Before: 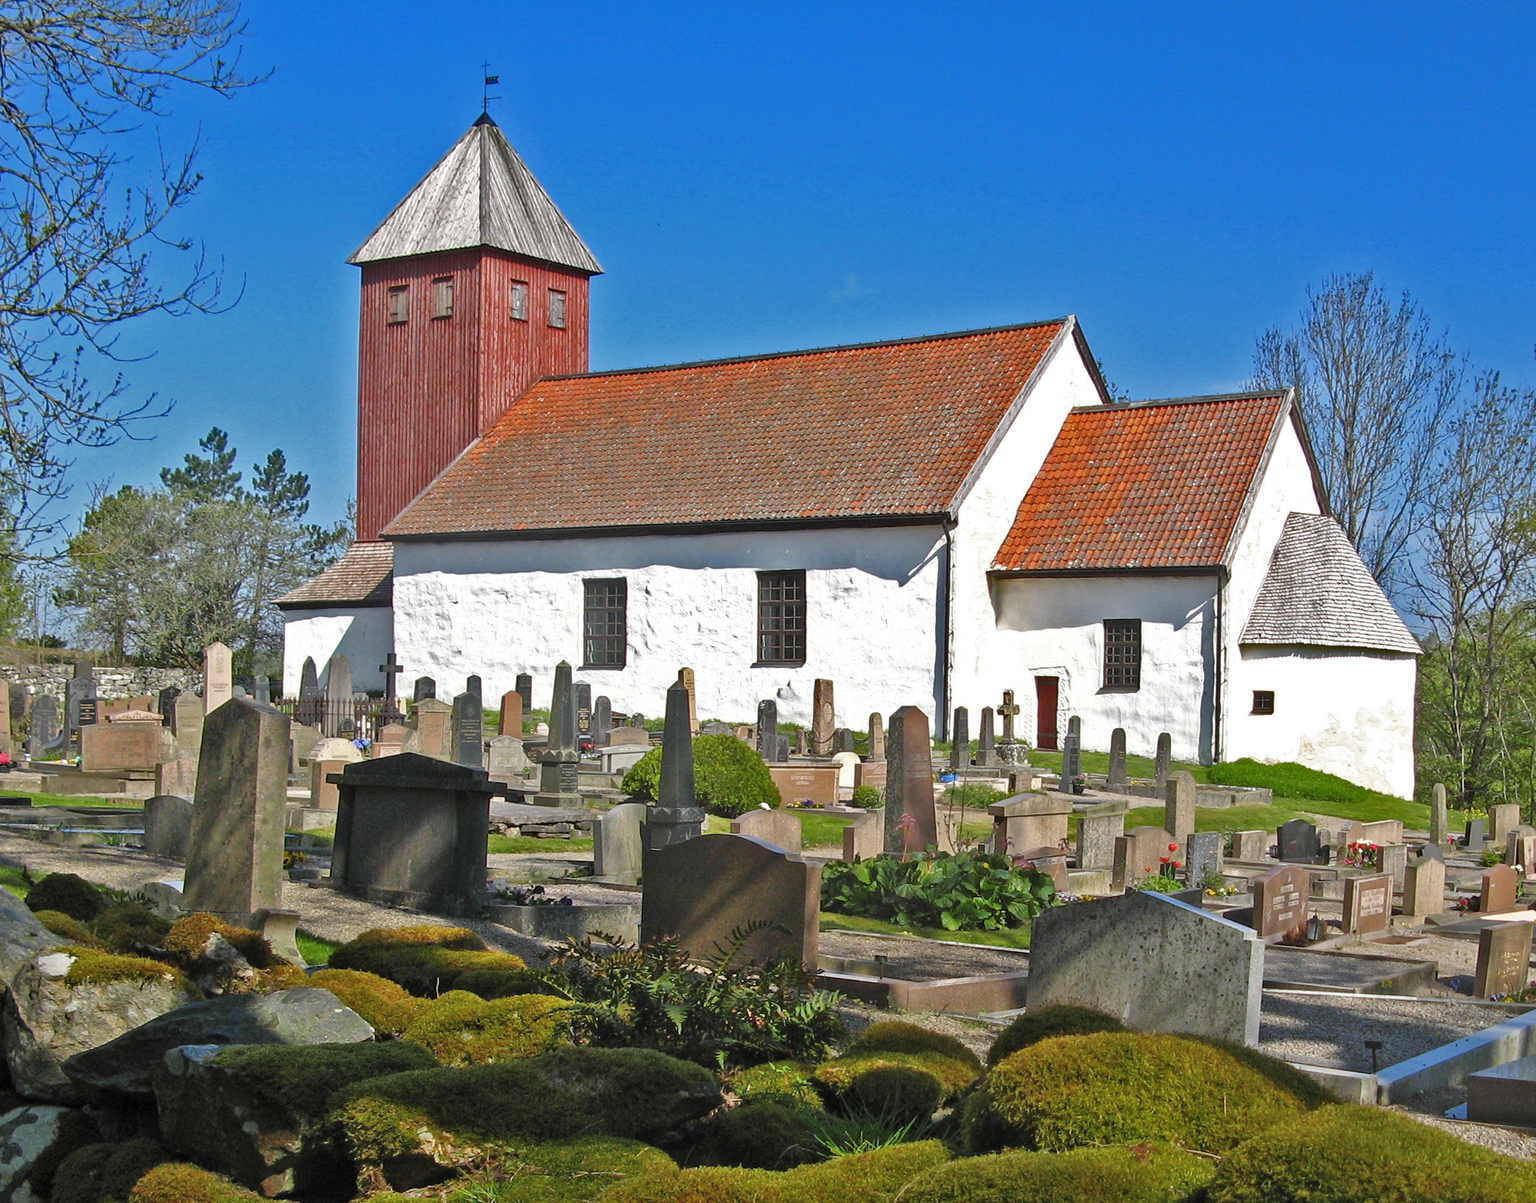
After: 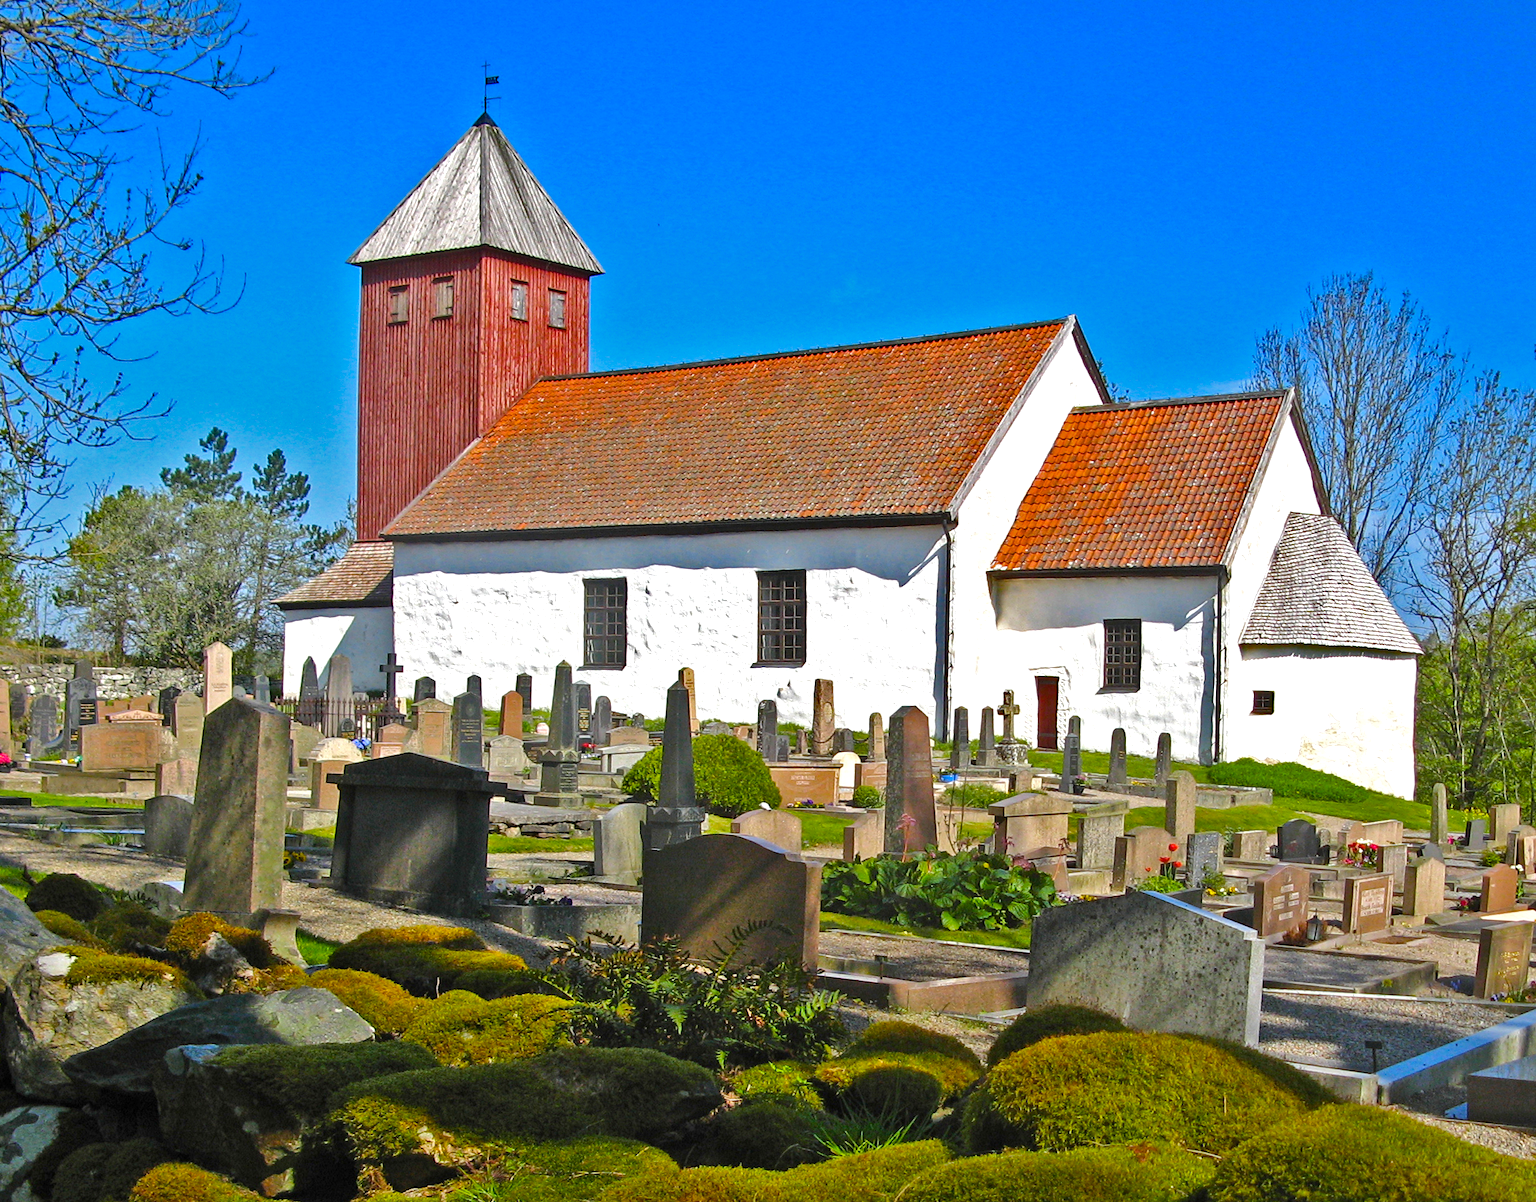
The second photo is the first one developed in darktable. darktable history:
color balance rgb: white fulcrum 0.096 EV, perceptual saturation grading › global saturation 30.495%, perceptual brilliance grading › highlights 6.272%, perceptual brilliance grading › mid-tones 16.584%, perceptual brilliance grading › shadows -5.511%, global vibrance 20%
